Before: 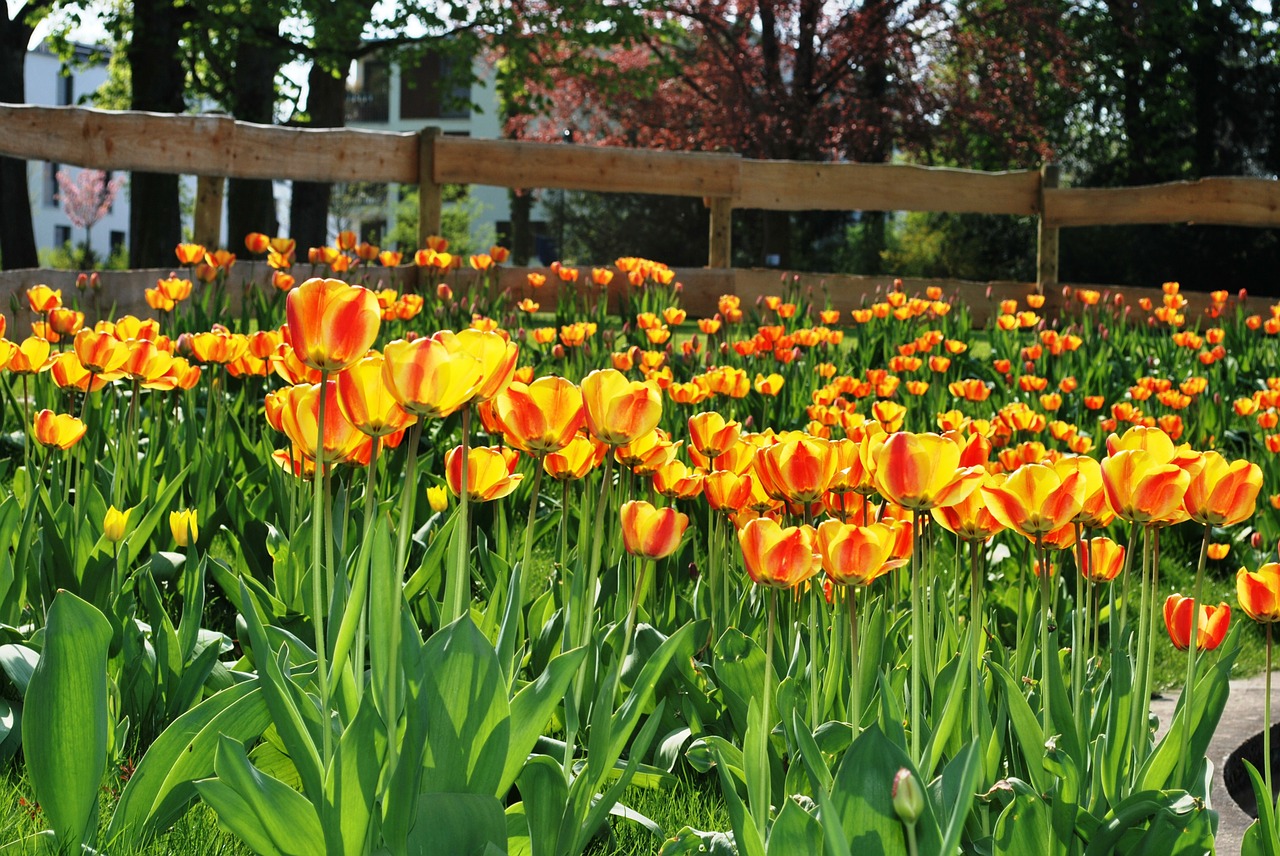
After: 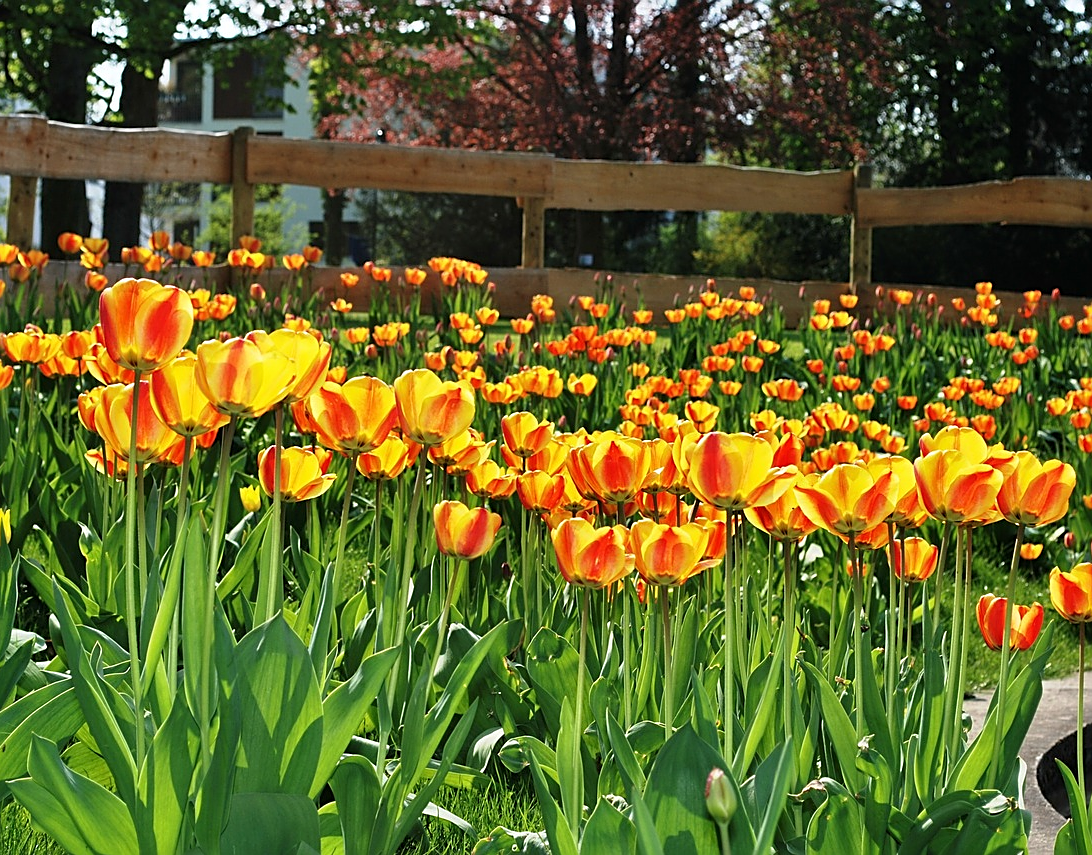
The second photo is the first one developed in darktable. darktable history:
sharpen: on, module defaults
crop and rotate: left 14.625%
